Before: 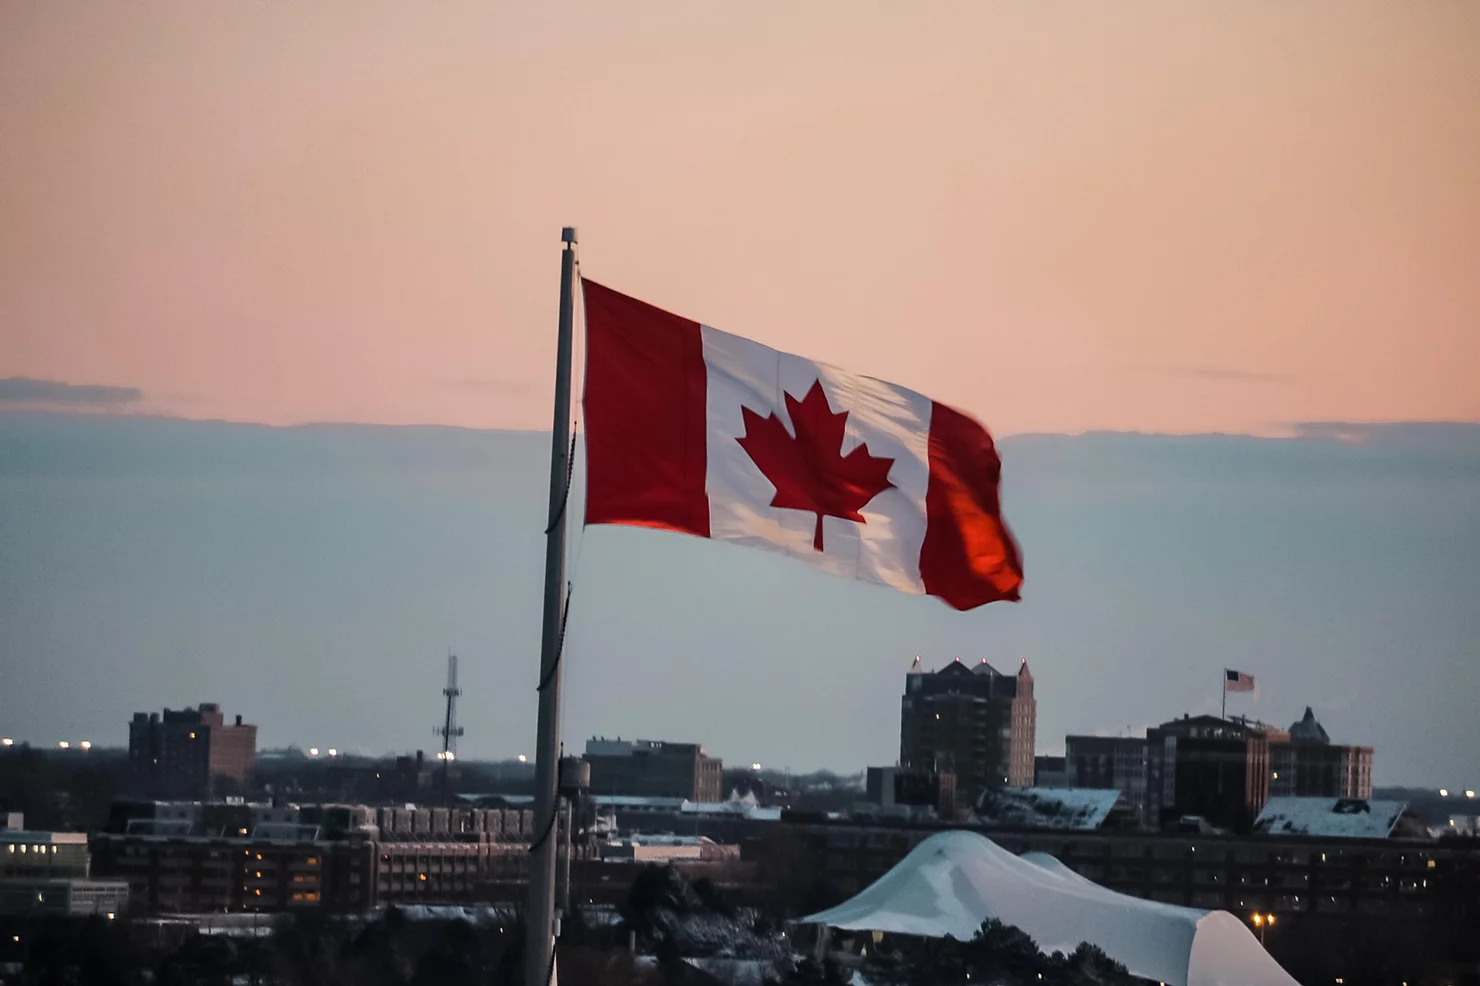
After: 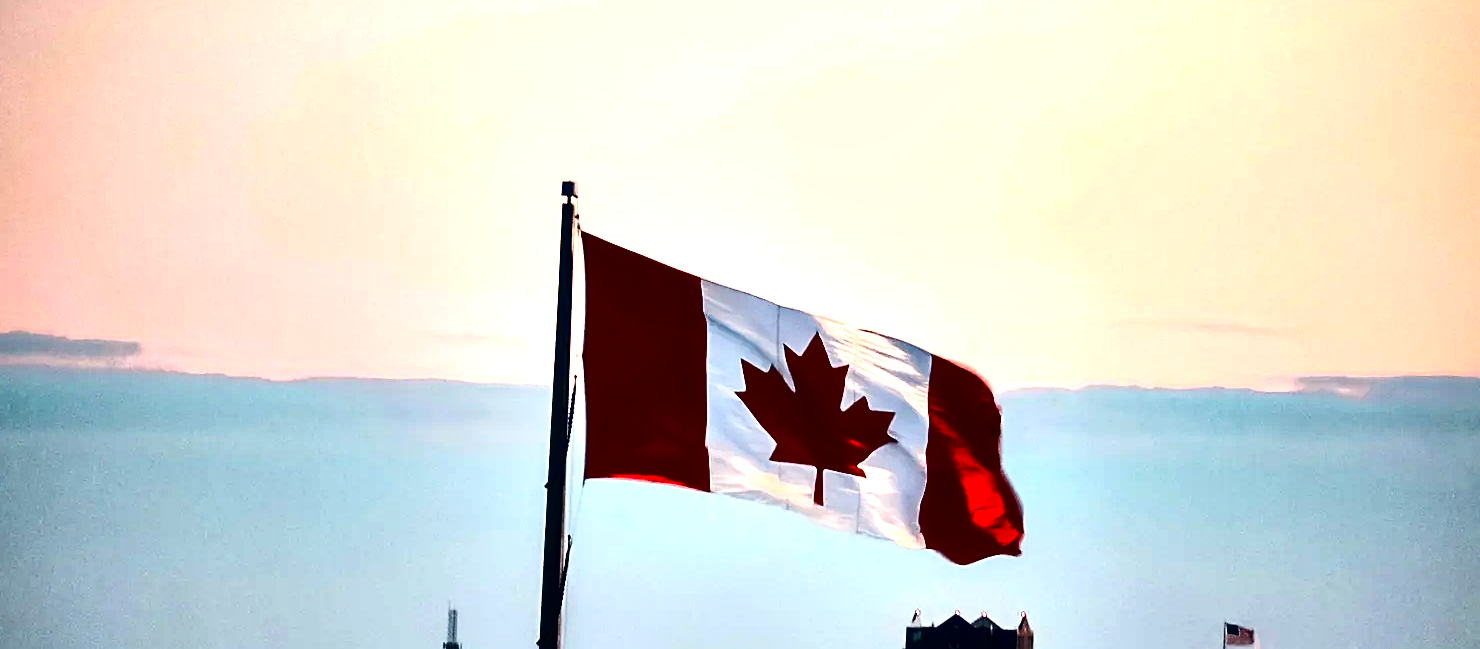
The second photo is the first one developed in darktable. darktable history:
exposure: exposure 0.569 EV, compensate highlight preservation false
contrast brightness saturation: contrast 0.195, brightness -0.114, saturation 0.103
sharpen: on, module defaults
contrast equalizer: octaves 7, y [[0.6 ×6], [0.55 ×6], [0 ×6], [0 ×6], [0 ×6]]
haze removal: compatibility mode true, adaptive false
crop and rotate: top 4.716%, bottom 29.376%
tone equalizer: -8 EV -0.763 EV, -7 EV -0.714 EV, -6 EV -0.573 EV, -5 EV -0.415 EV, -3 EV 0.4 EV, -2 EV 0.6 EV, -1 EV 0.68 EV, +0 EV 0.762 EV, smoothing diameter 2.06%, edges refinement/feathering 22, mask exposure compensation -1.57 EV, filter diffusion 5
